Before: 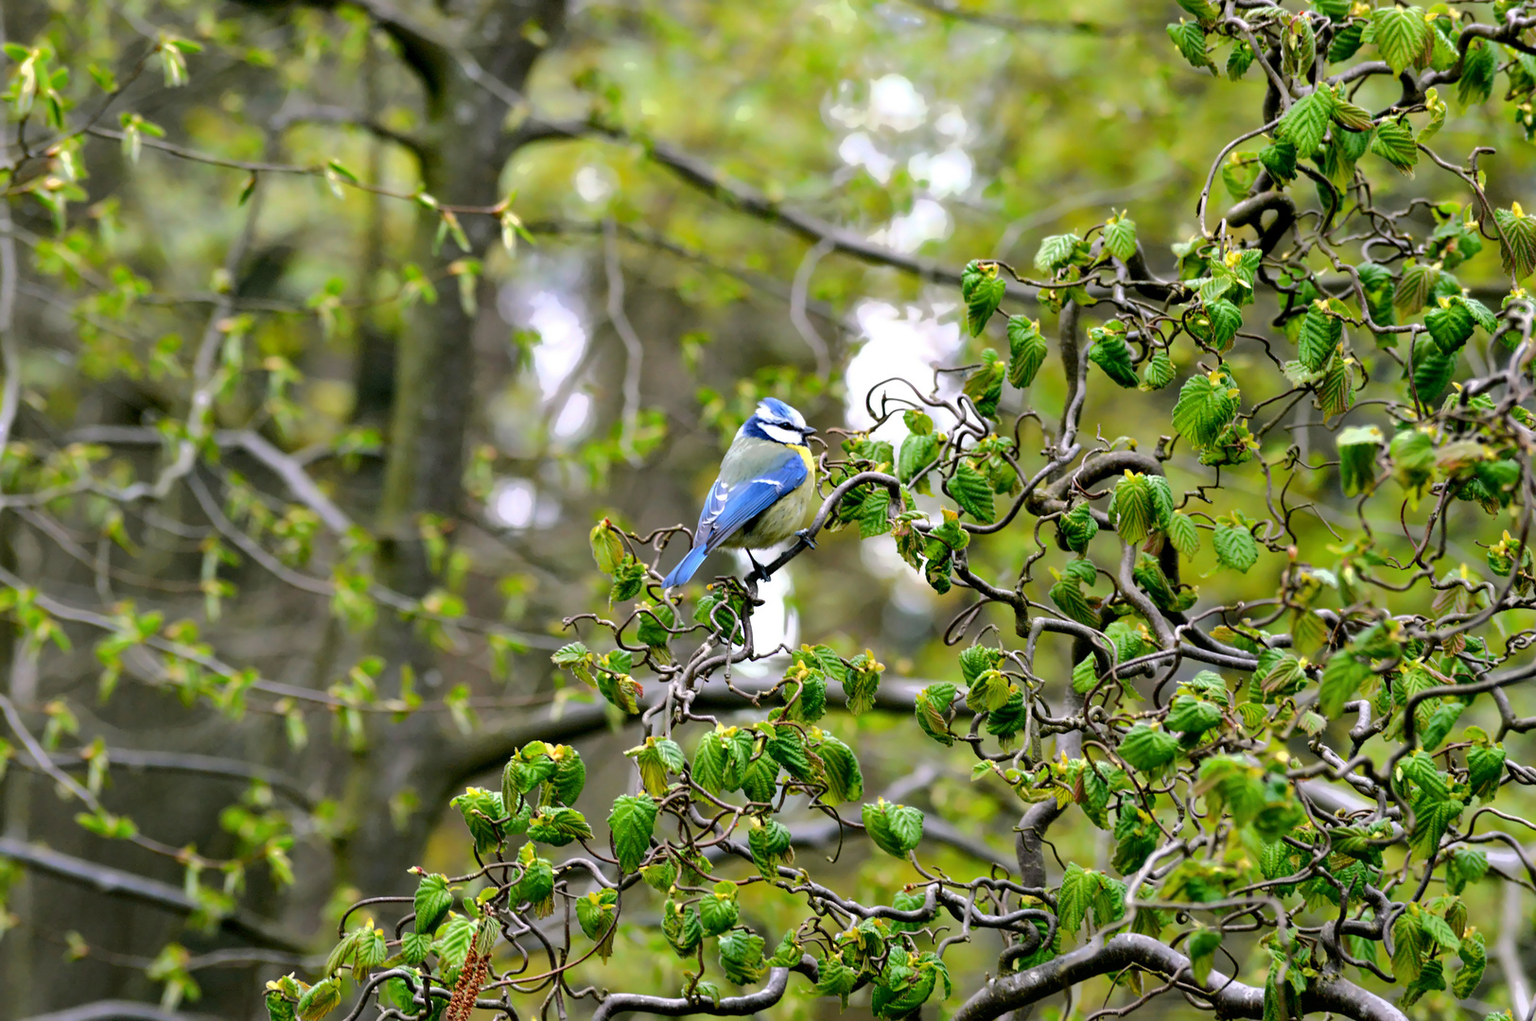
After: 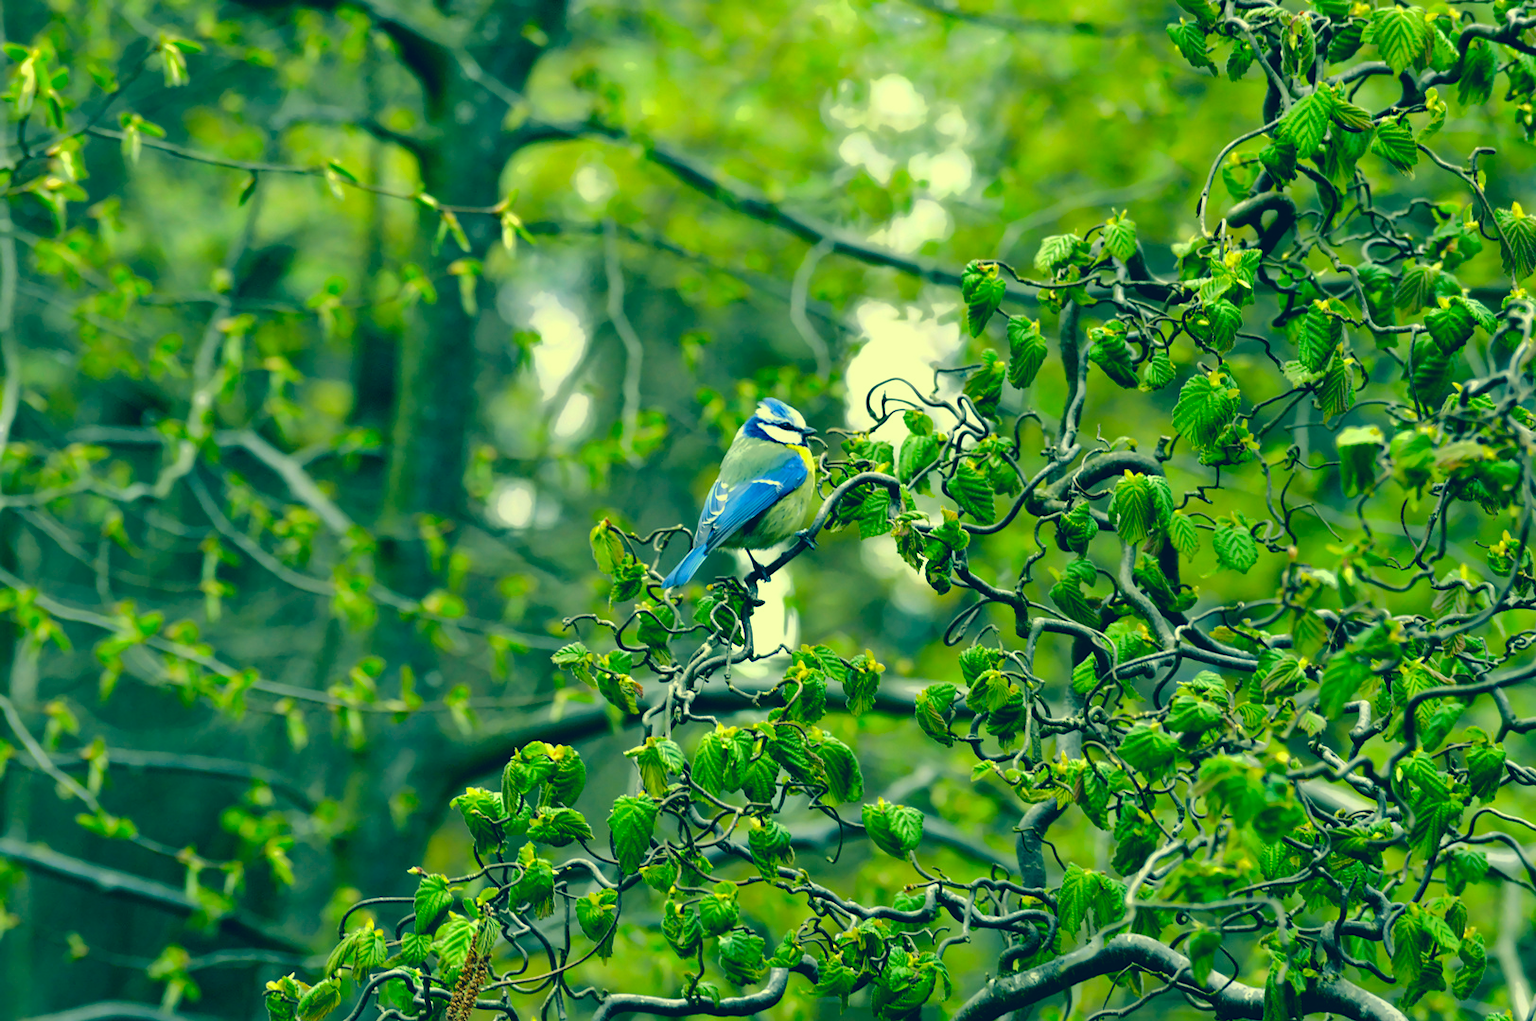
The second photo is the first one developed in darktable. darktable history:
color correction: highlights a* -15.15, highlights b* 39.95, shadows a* -39.97, shadows b* -25.63
